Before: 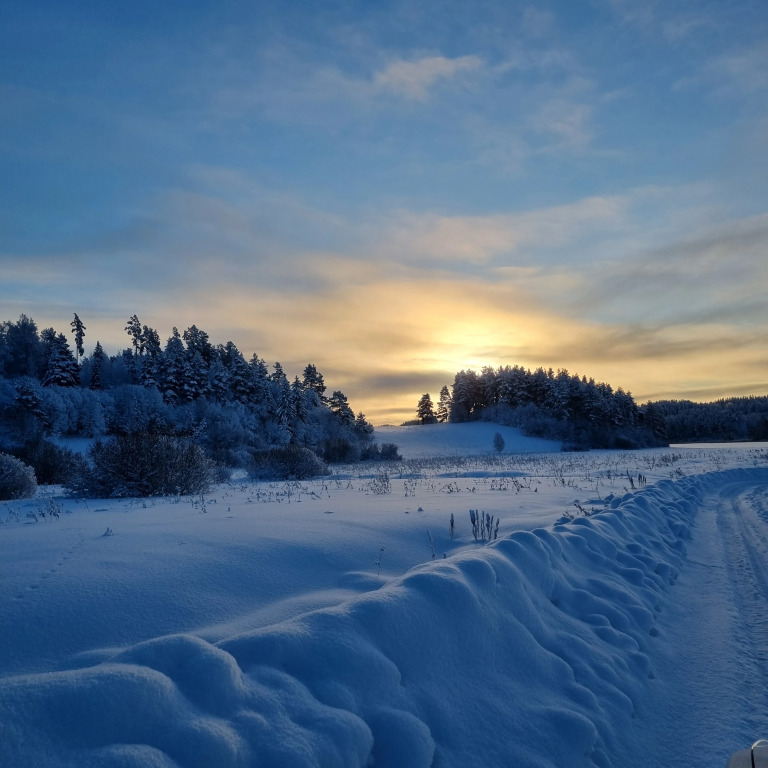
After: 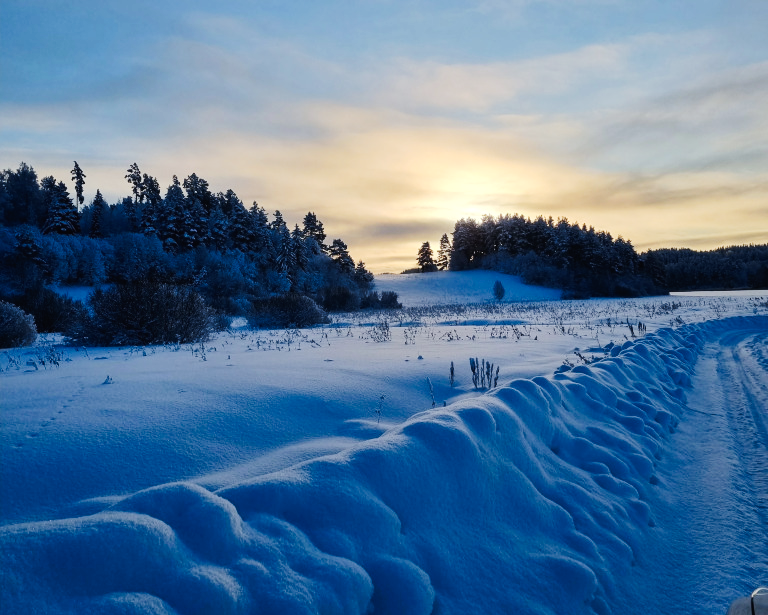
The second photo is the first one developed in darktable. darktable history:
tone equalizer: -8 EV -0.39 EV, -7 EV -0.381 EV, -6 EV -0.325 EV, -5 EV -0.259 EV, -3 EV 0.213 EV, -2 EV 0.31 EV, -1 EV 0.391 EV, +0 EV 0.438 EV, edges refinement/feathering 500, mask exposure compensation -1.57 EV, preserve details no
crop and rotate: top 19.886%
tone curve: curves: ch0 [(0, 0.012) (0.052, 0.04) (0.107, 0.086) (0.276, 0.265) (0.461, 0.531) (0.718, 0.79) (0.921, 0.909) (0.999, 0.951)]; ch1 [(0, 0) (0.339, 0.298) (0.402, 0.363) (0.444, 0.415) (0.485, 0.469) (0.494, 0.493) (0.504, 0.501) (0.525, 0.534) (0.555, 0.587) (0.594, 0.647) (1, 1)]; ch2 [(0, 0) (0.48, 0.48) (0.504, 0.5) (0.535, 0.557) (0.581, 0.623) (0.649, 0.683) (0.824, 0.815) (1, 1)], preserve colors none
